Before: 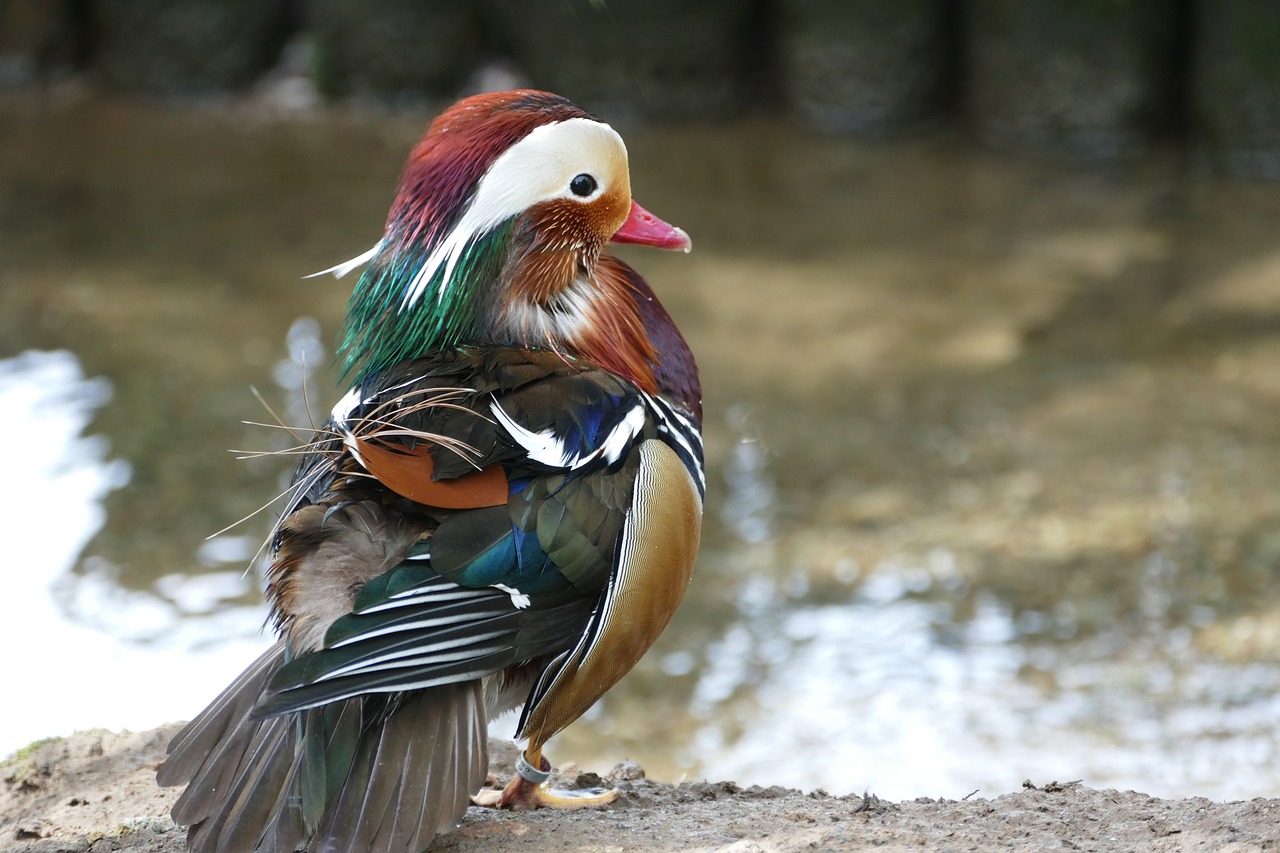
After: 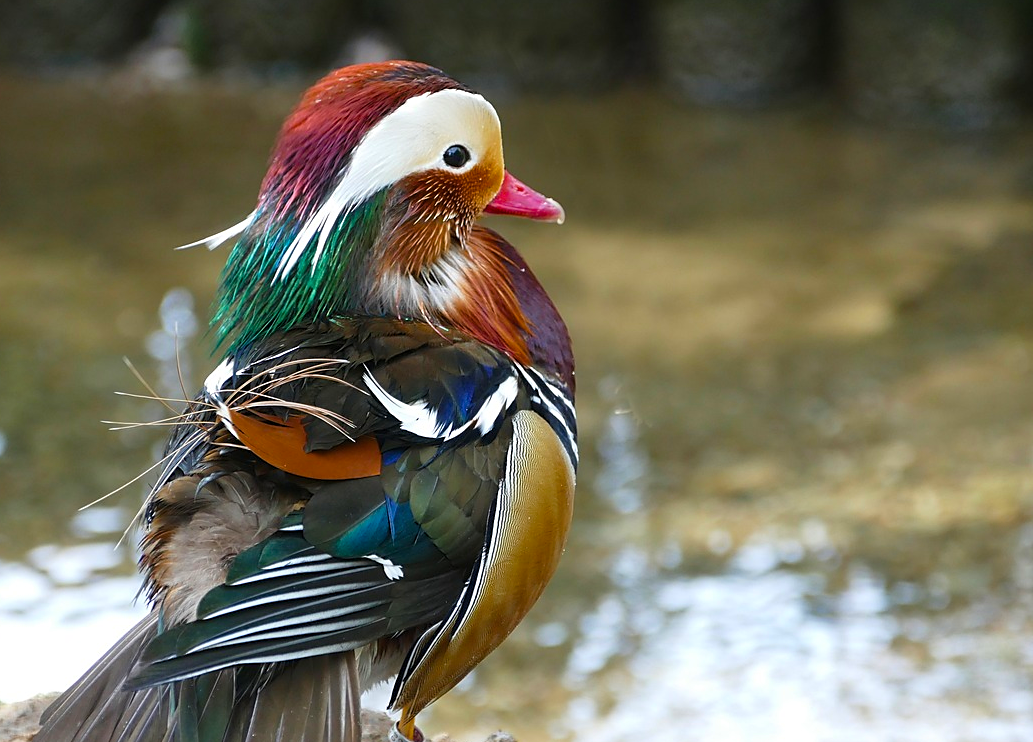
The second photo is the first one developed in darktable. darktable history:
crop: left 9.974%, top 3.504%, right 9.257%, bottom 9.392%
sharpen: radius 1.895, amount 0.405, threshold 1.371
color balance rgb: perceptual saturation grading › global saturation 25.31%, global vibrance 19.713%
